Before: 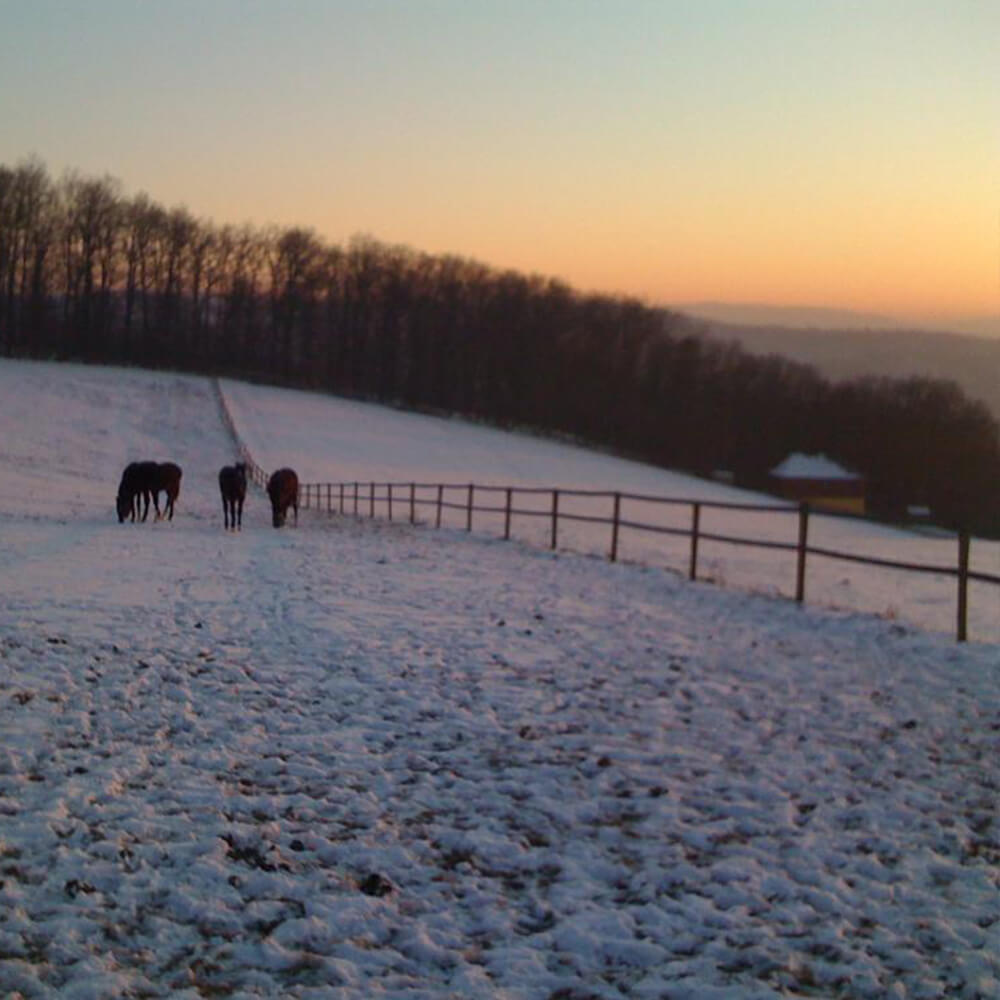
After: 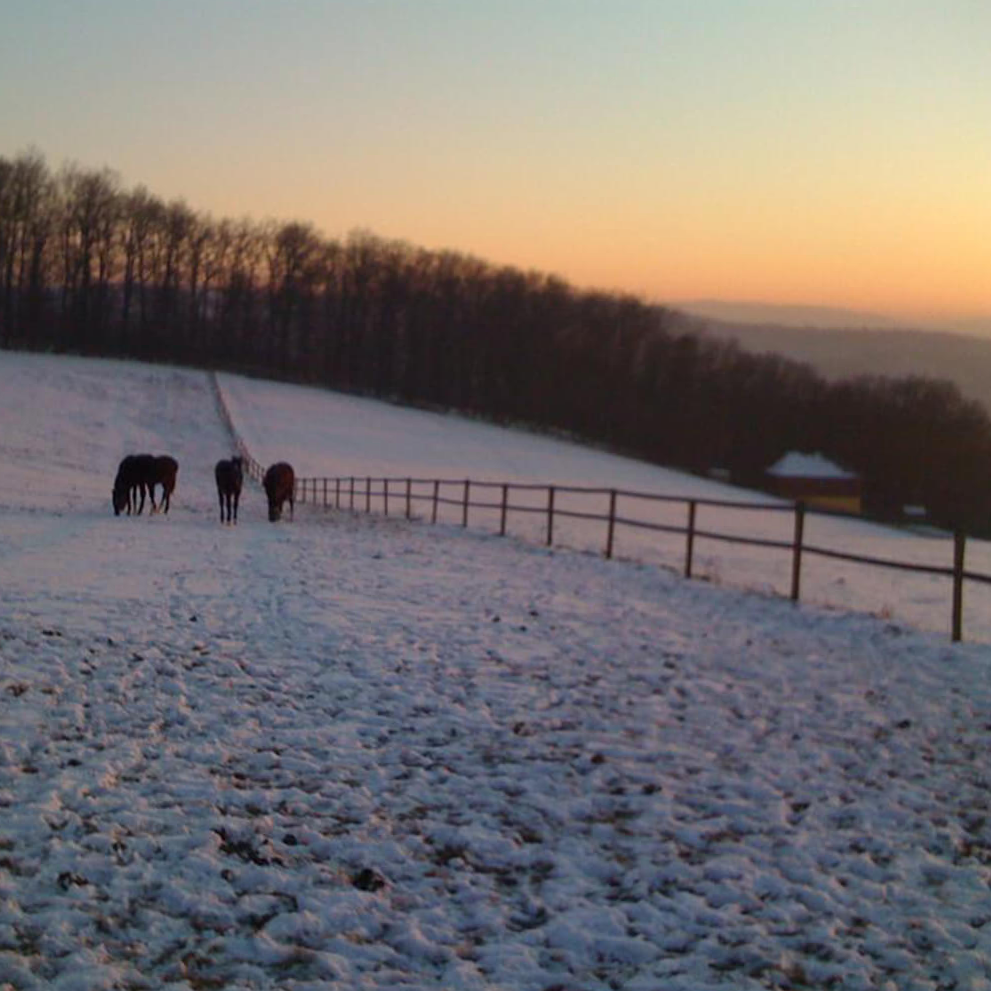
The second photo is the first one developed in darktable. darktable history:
crop and rotate: angle -0.5°
tone equalizer: on, module defaults
